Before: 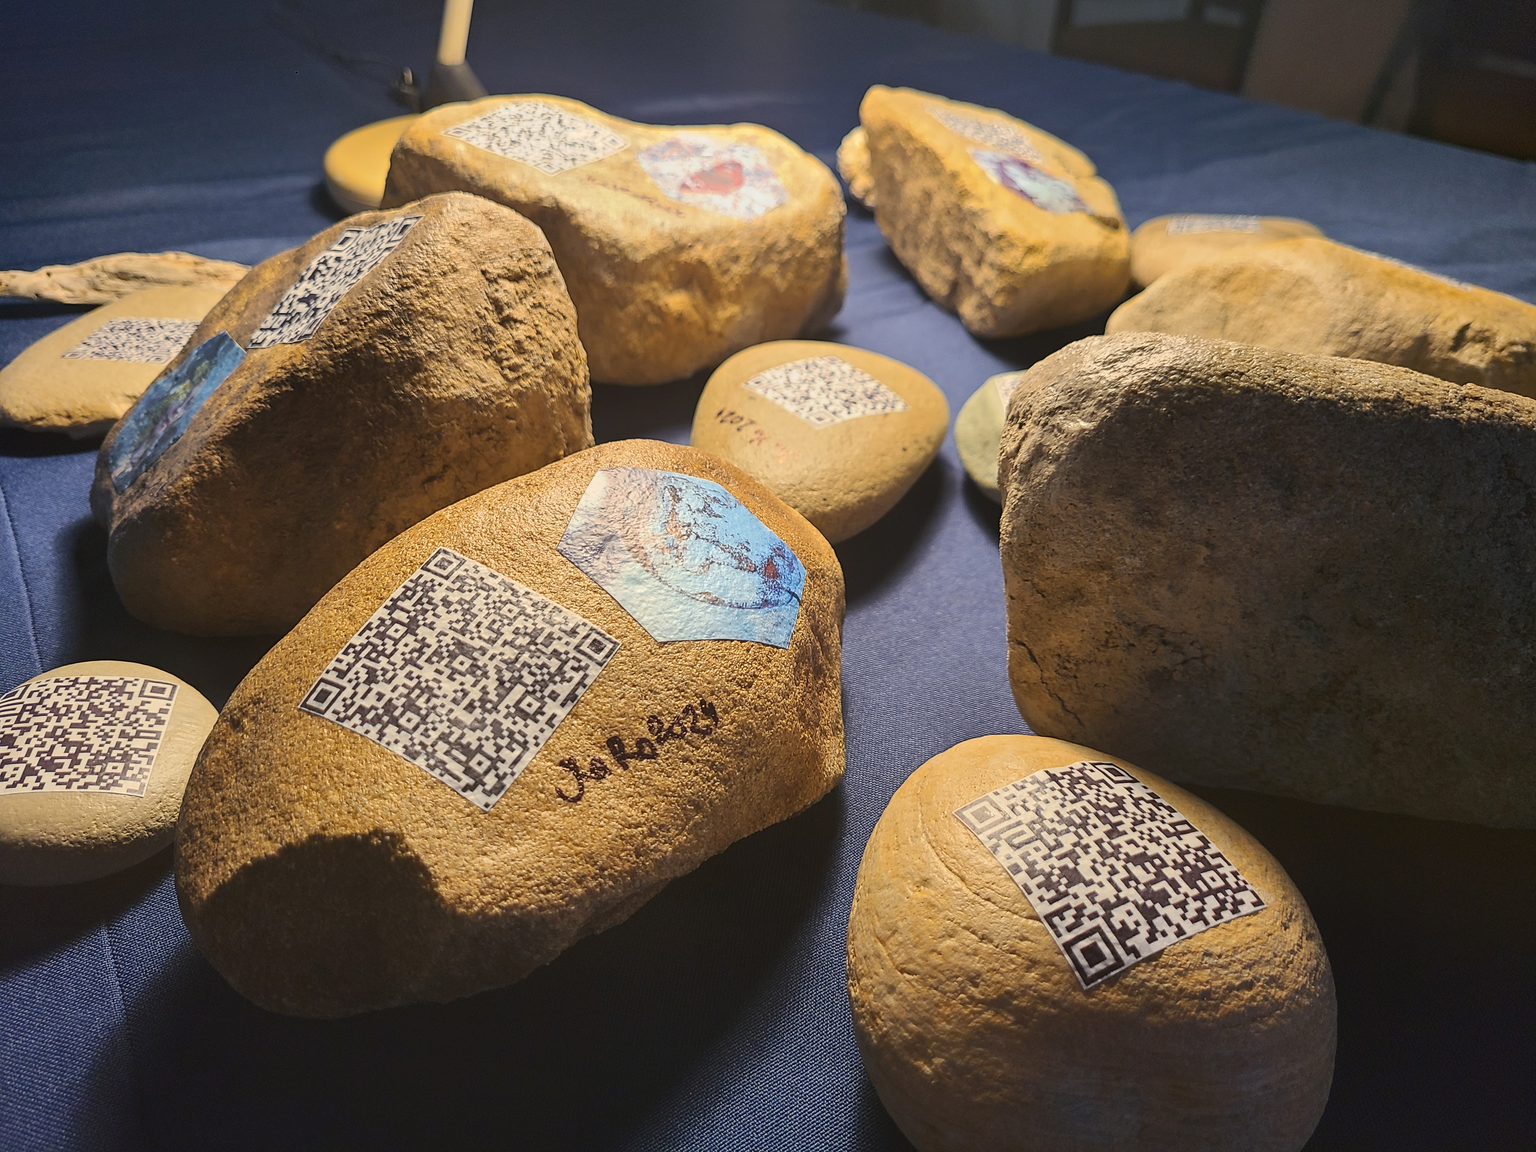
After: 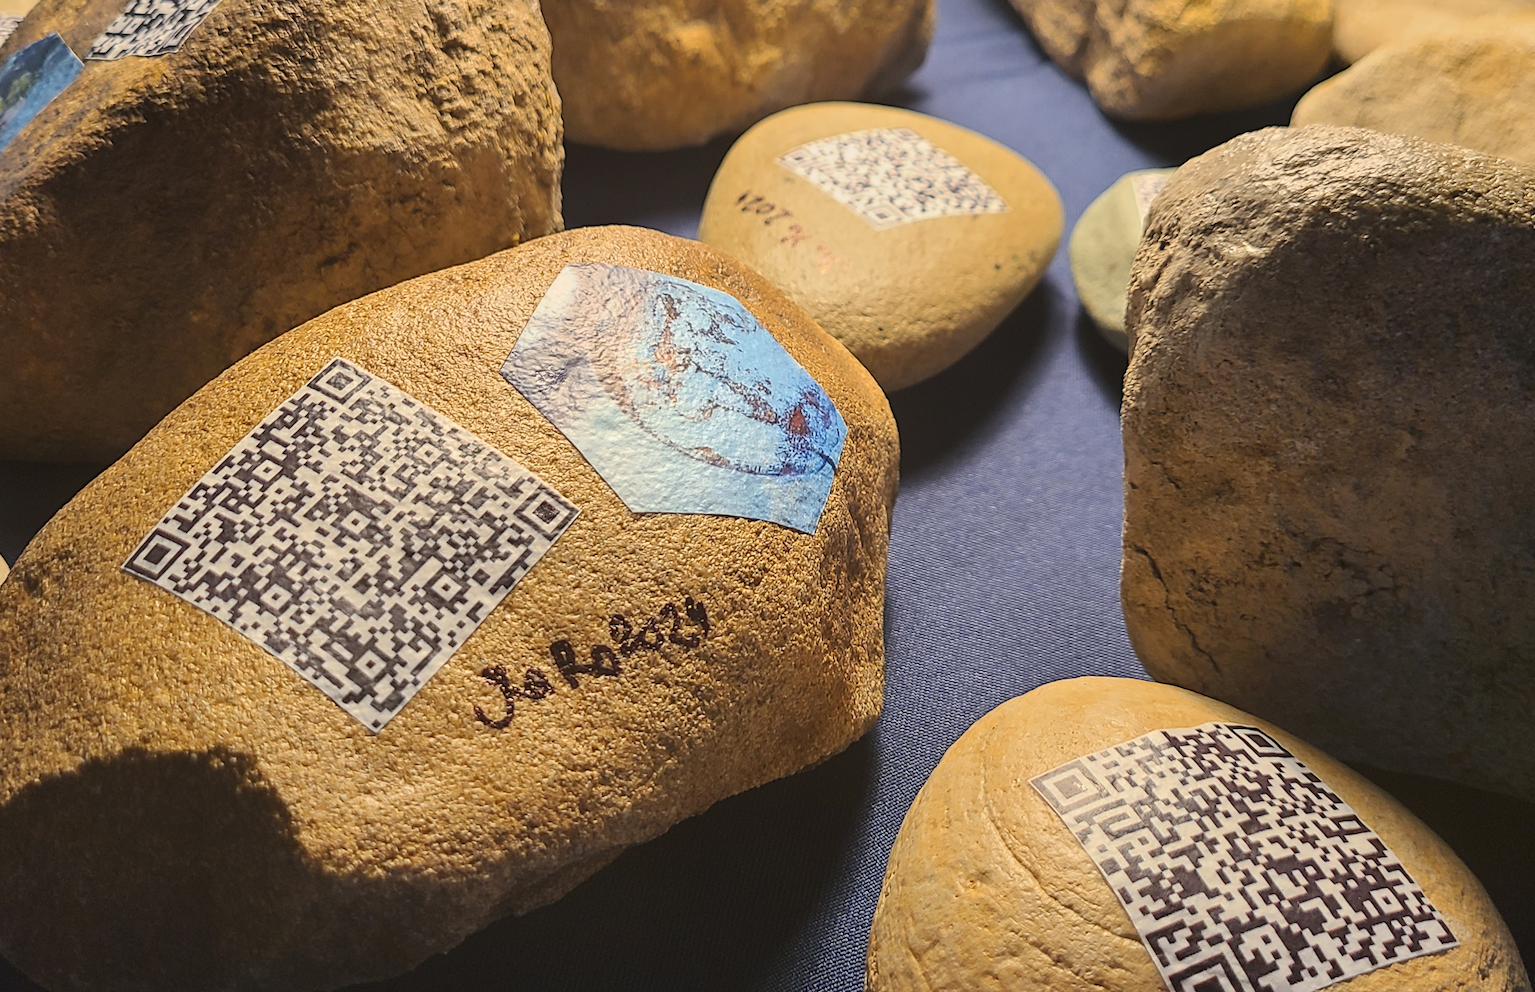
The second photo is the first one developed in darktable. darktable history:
crop and rotate: angle -4.1°, left 9.877%, top 20.968%, right 12.376%, bottom 12.027%
